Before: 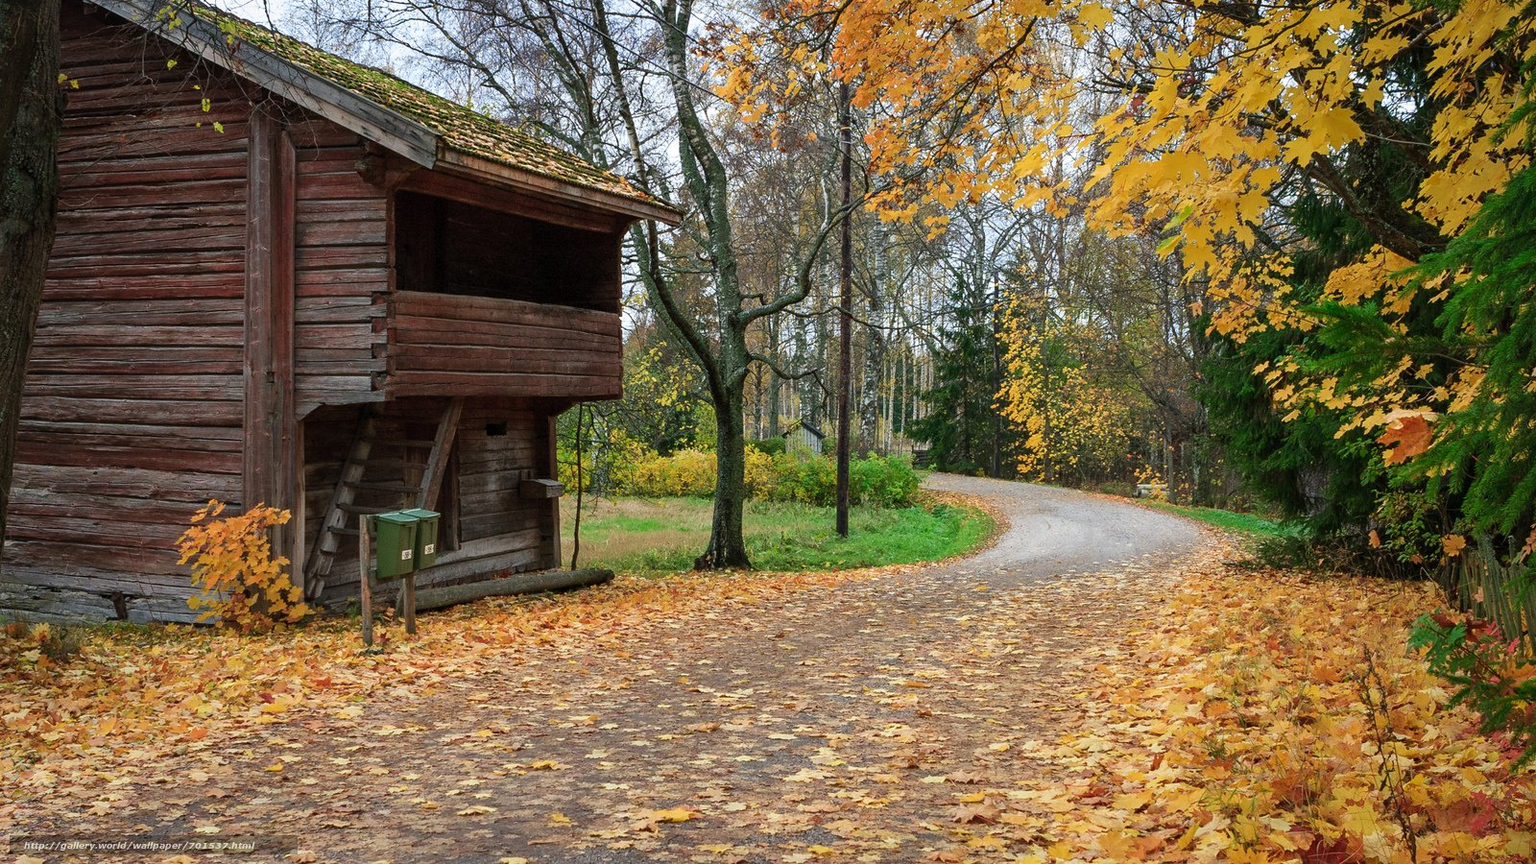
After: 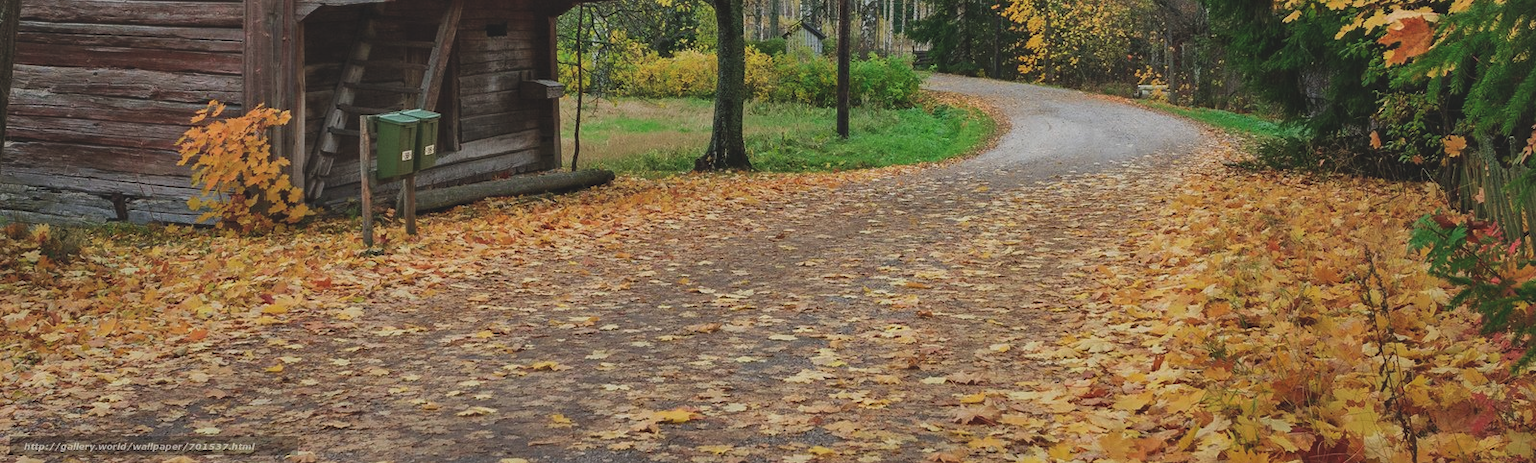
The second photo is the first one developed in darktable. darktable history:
shadows and highlights: low approximation 0.01, soften with gaussian
crop and rotate: top 46.237%
exposure: black level correction -0.015, exposure -0.5 EV, compensate highlight preservation false
